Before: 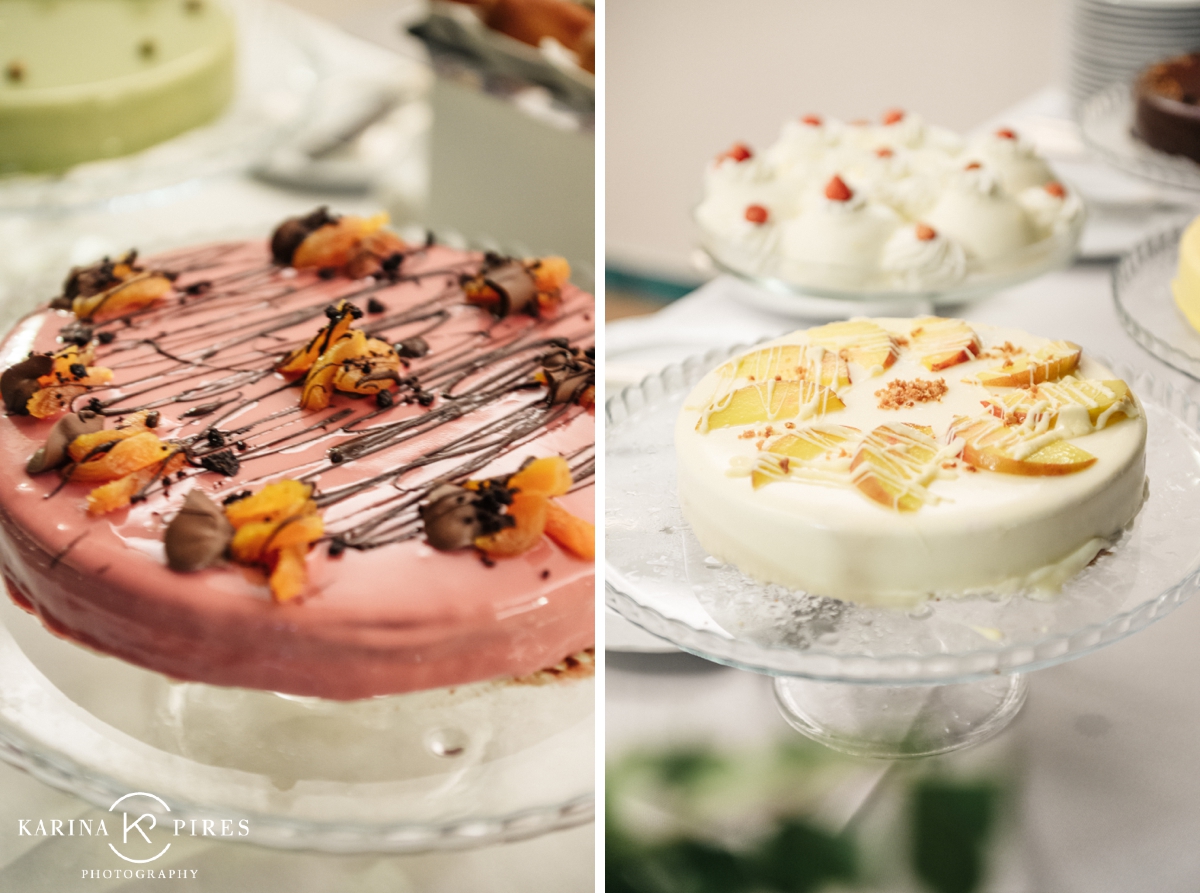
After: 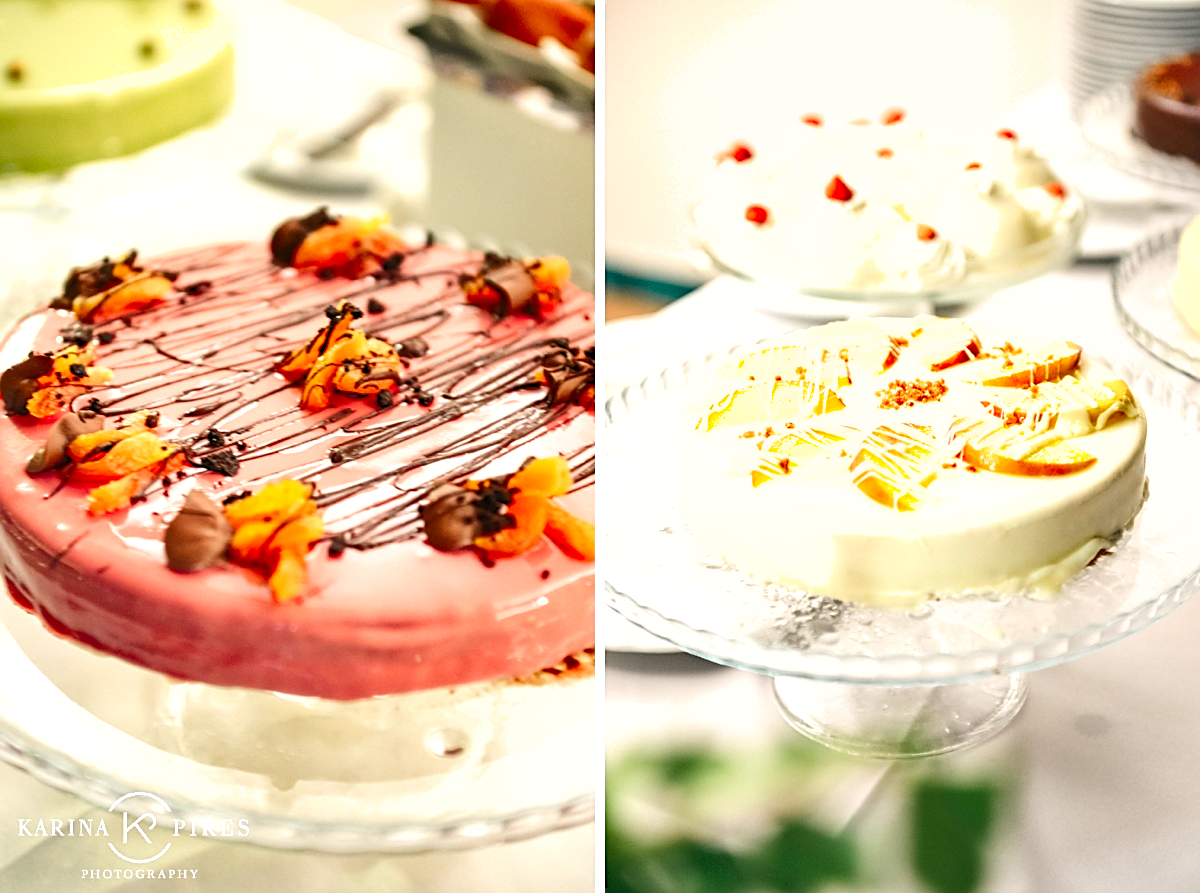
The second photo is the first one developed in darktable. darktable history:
white balance: red 1, blue 1
shadows and highlights: soften with gaussian
sharpen: on, module defaults
levels: levels [0.008, 0.318, 0.836]
